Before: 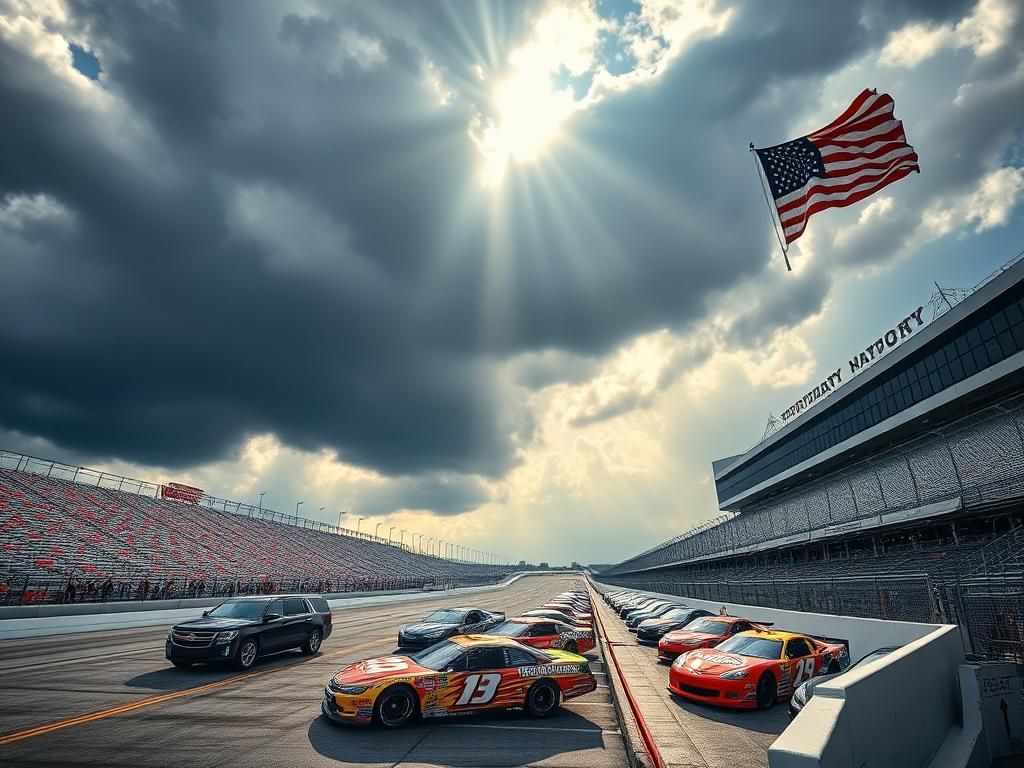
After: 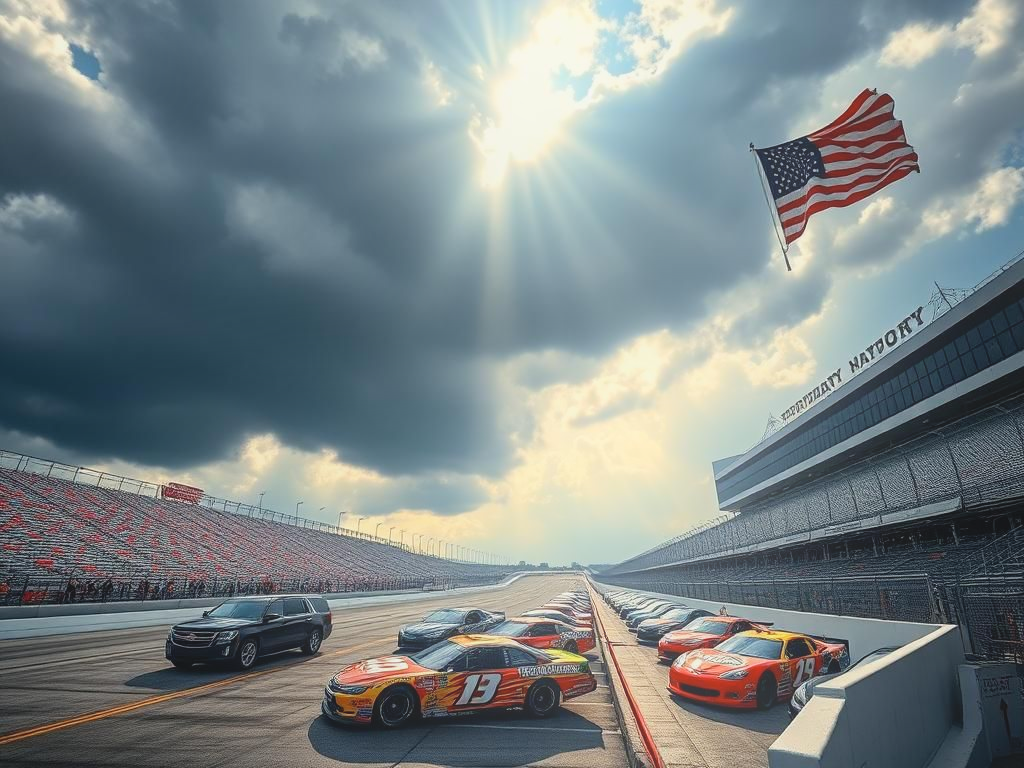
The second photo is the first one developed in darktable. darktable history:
bloom: threshold 82.5%, strength 16.25%
contrast brightness saturation: contrast -0.11
